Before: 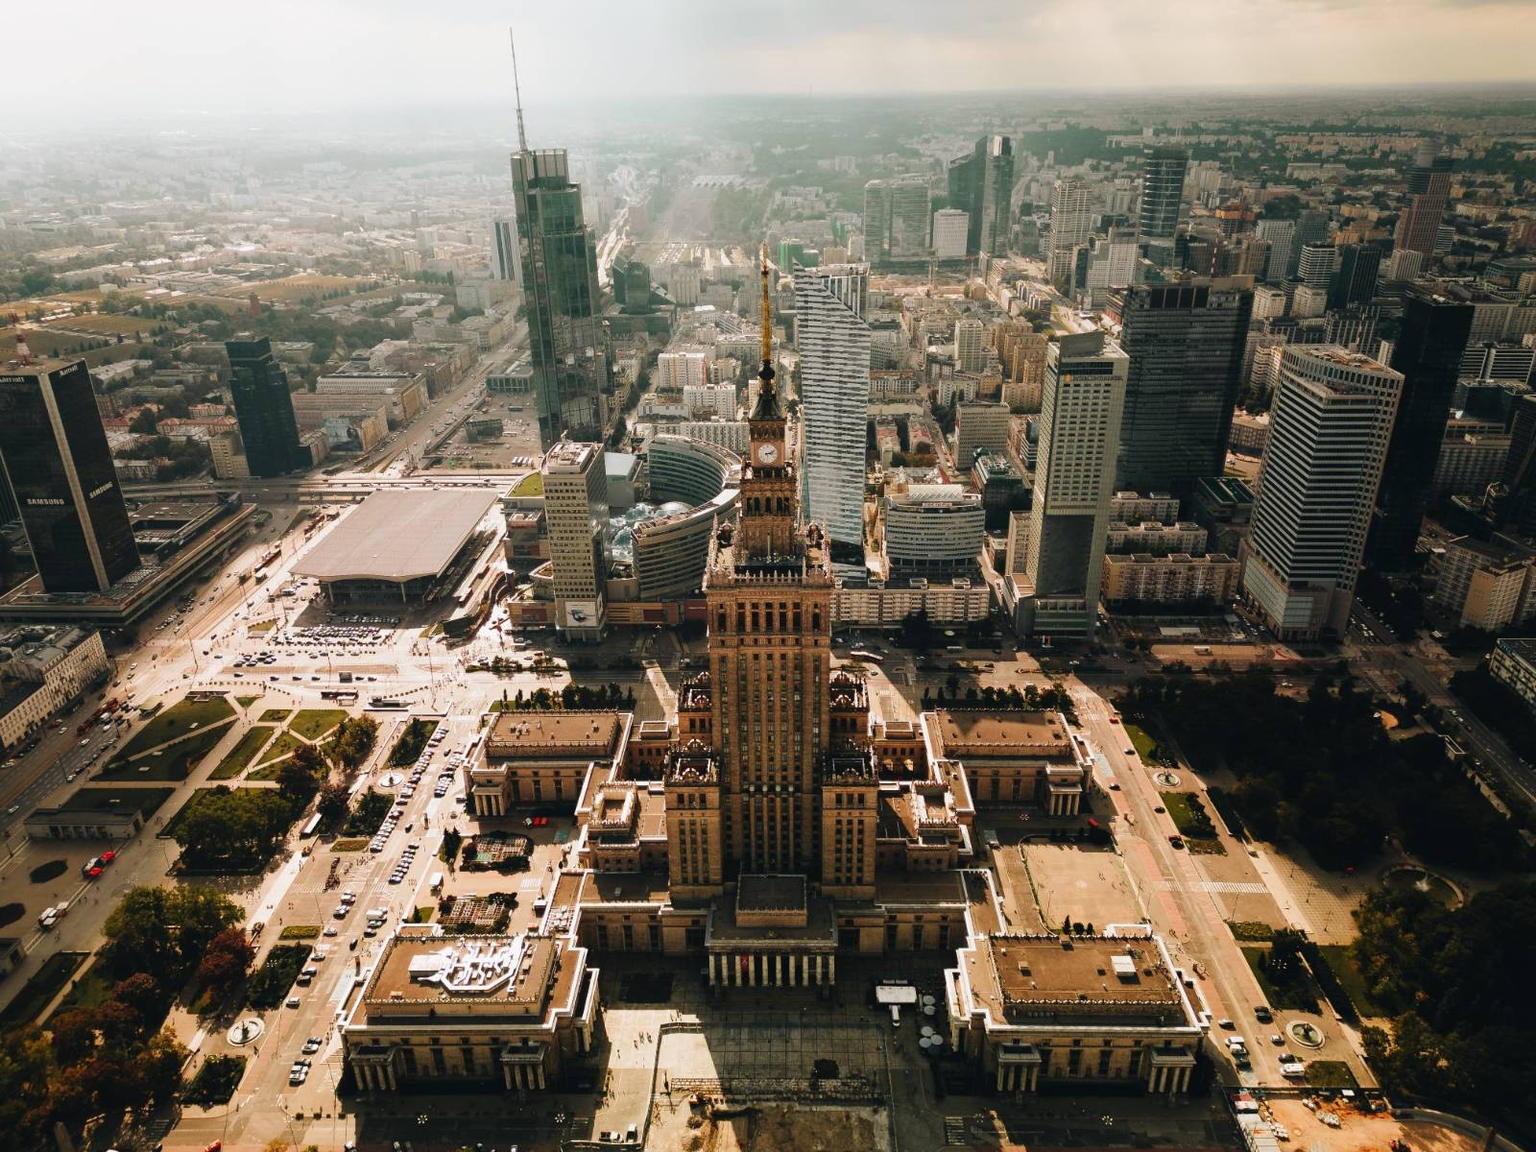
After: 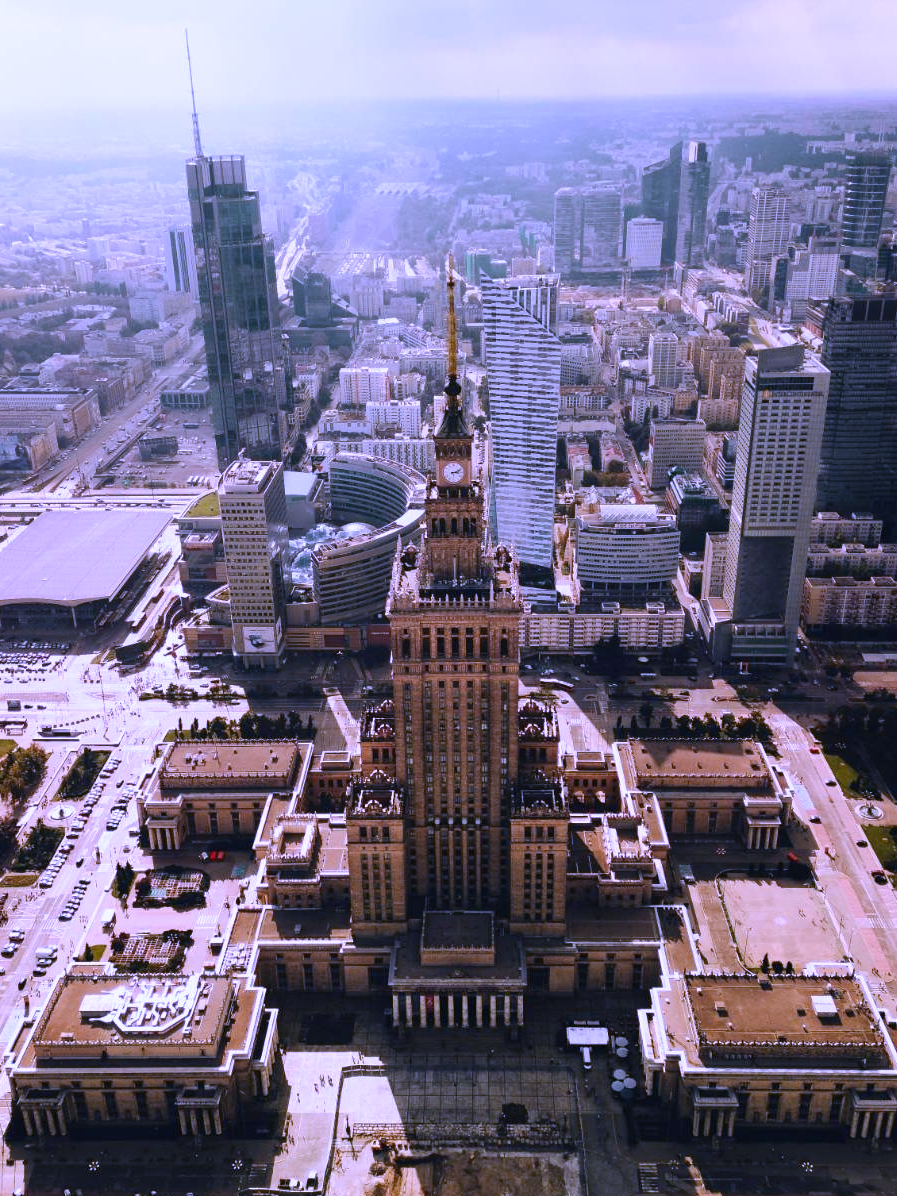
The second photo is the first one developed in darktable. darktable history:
white balance: red 0.98, blue 1.61
crop: left 21.674%, right 22.086%
